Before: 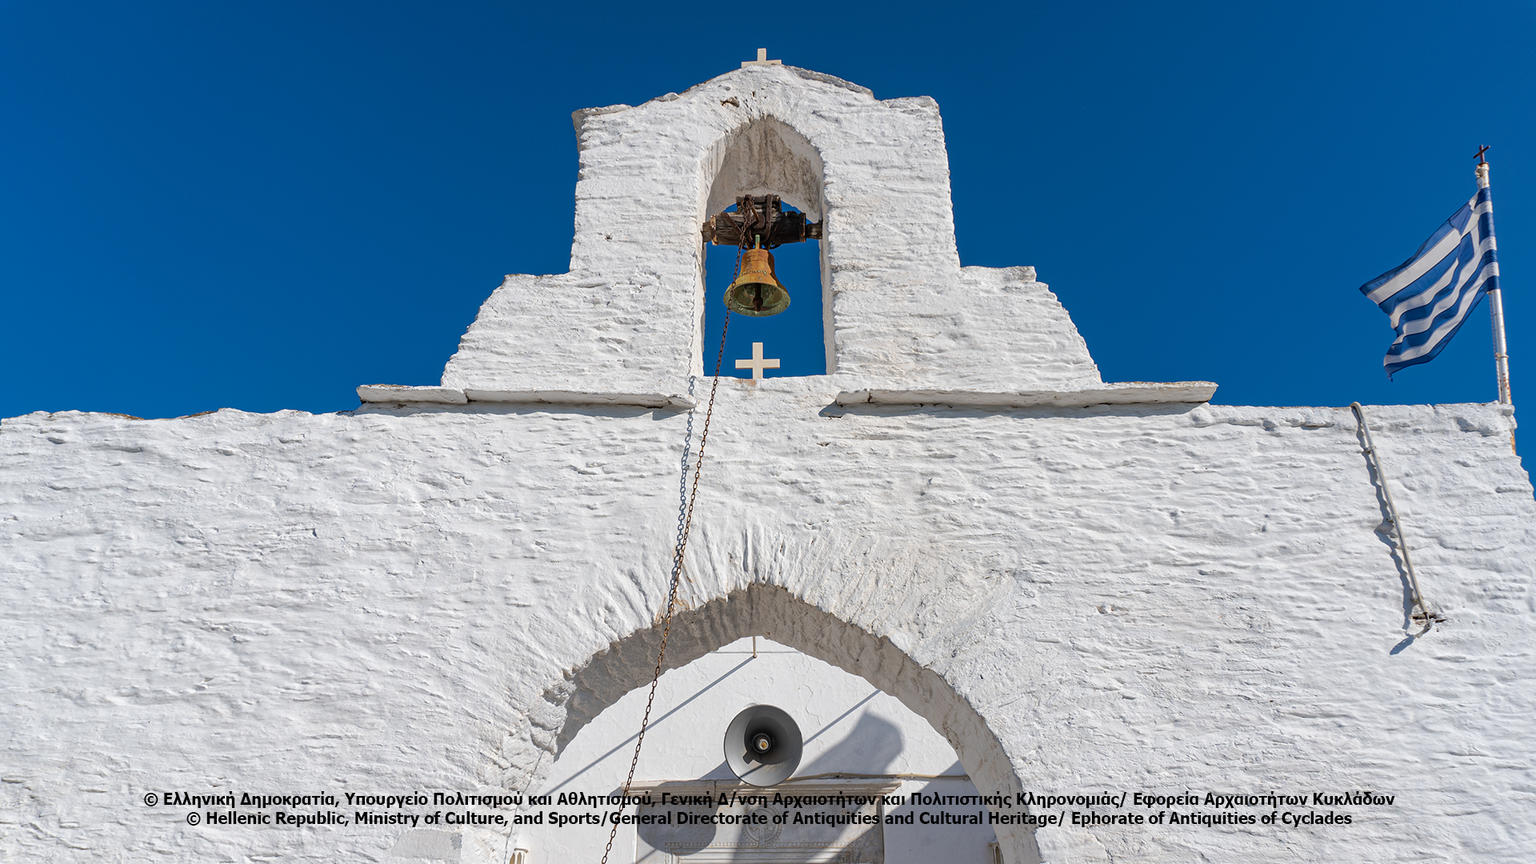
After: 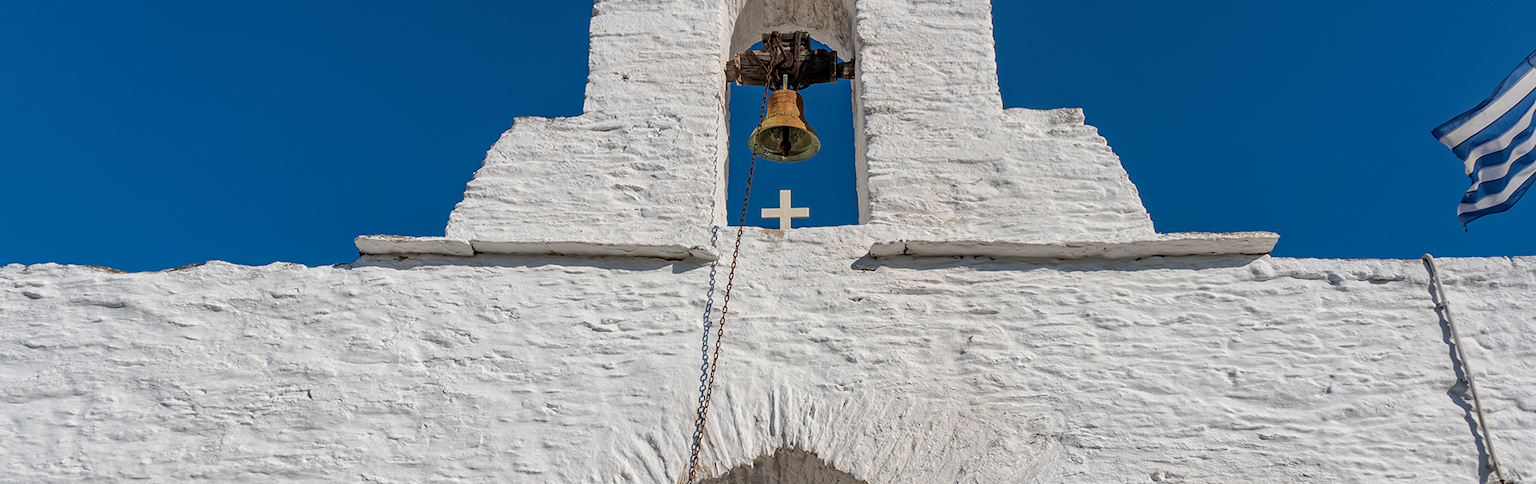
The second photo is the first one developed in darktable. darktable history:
local contrast: on, module defaults
crop: left 1.744%, top 19.225%, right 5.069%, bottom 28.357%
exposure: exposure -0.21 EV, compensate highlight preservation false
white balance: red 1.009, blue 0.985
